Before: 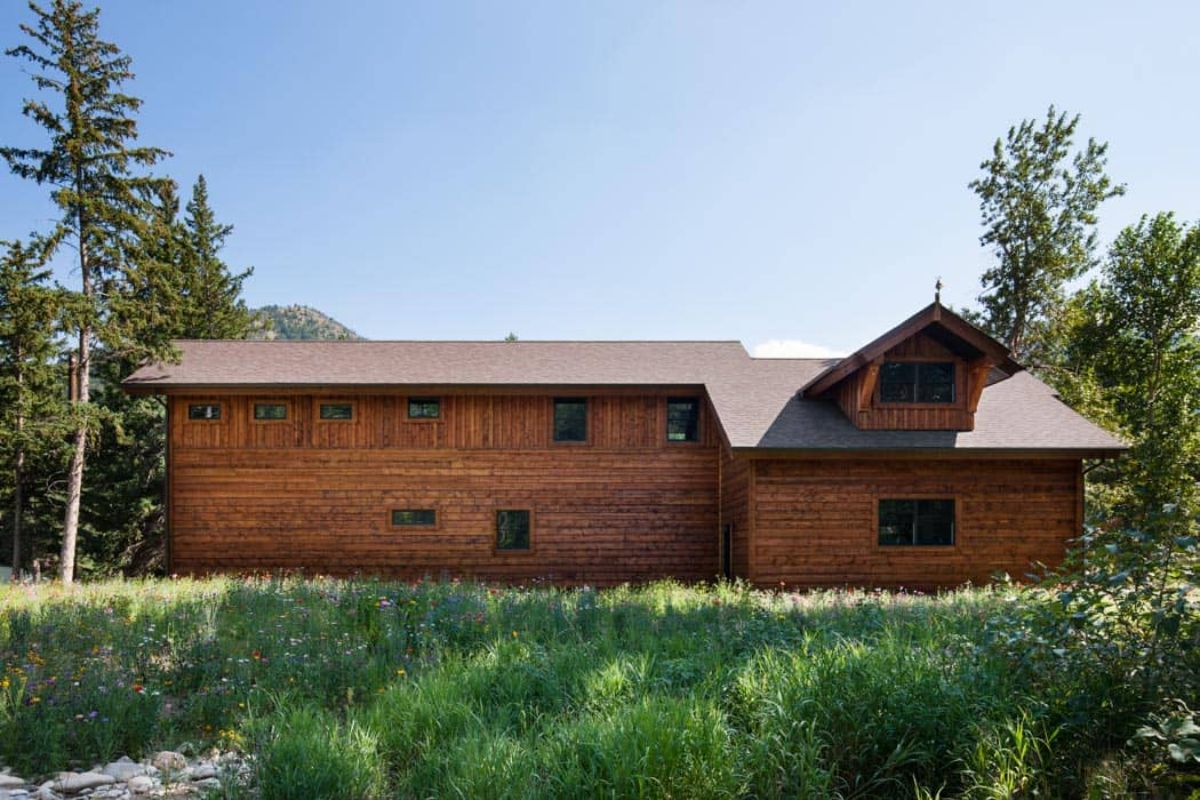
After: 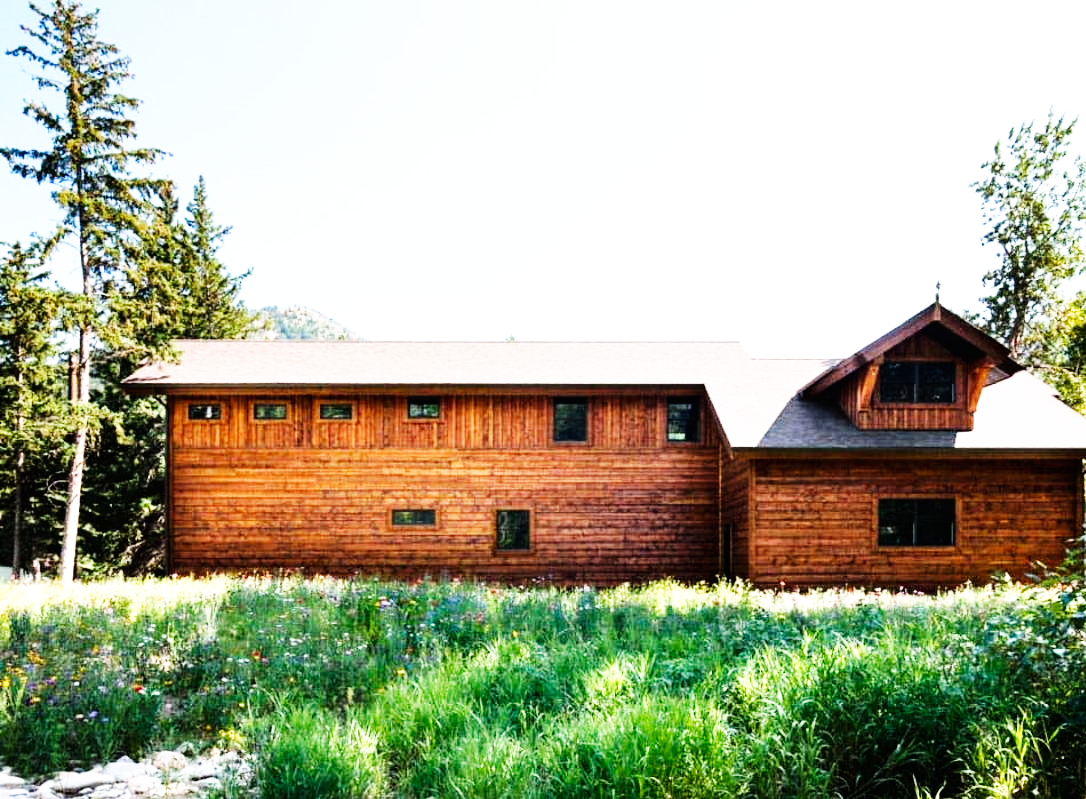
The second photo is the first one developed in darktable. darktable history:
crop: right 9.475%, bottom 0.039%
tone equalizer: -8 EV -0.747 EV, -7 EV -0.732 EV, -6 EV -0.582 EV, -5 EV -0.413 EV, -3 EV 0.395 EV, -2 EV 0.6 EV, -1 EV 0.696 EV, +0 EV 0.761 EV
base curve: curves: ch0 [(0, 0) (0.007, 0.004) (0.027, 0.03) (0.046, 0.07) (0.207, 0.54) (0.442, 0.872) (0.673, 0.972) (1, 1)], preserve colors none
